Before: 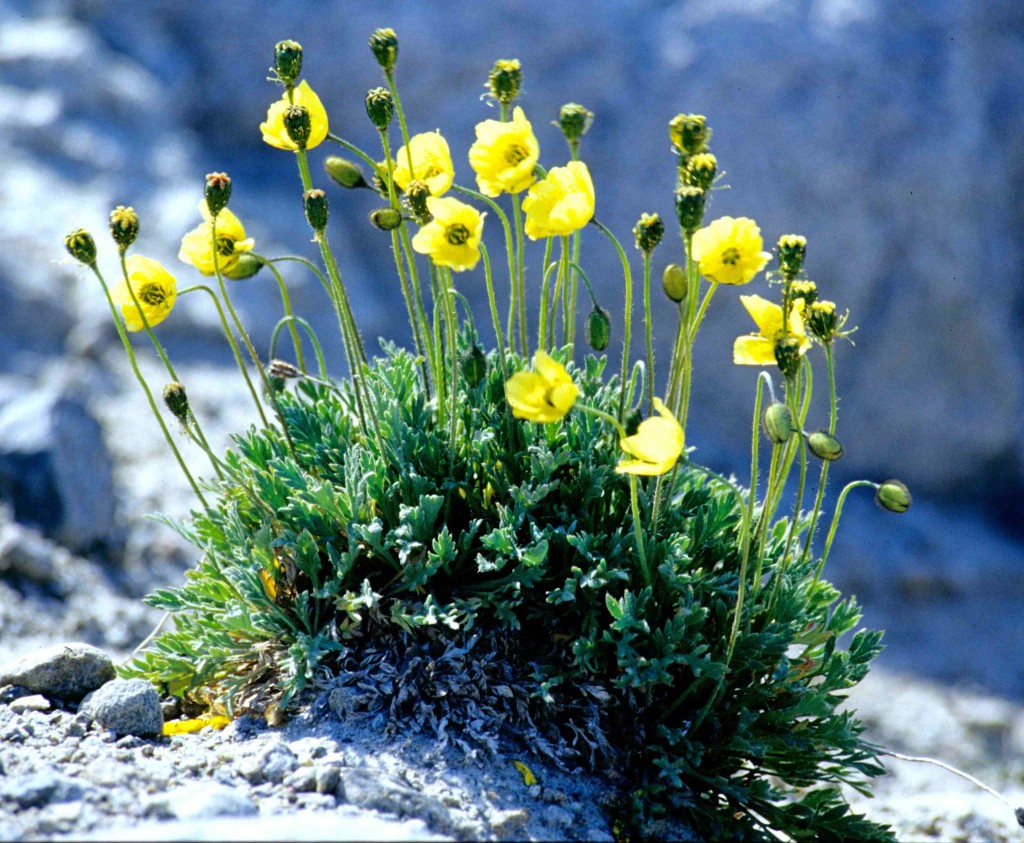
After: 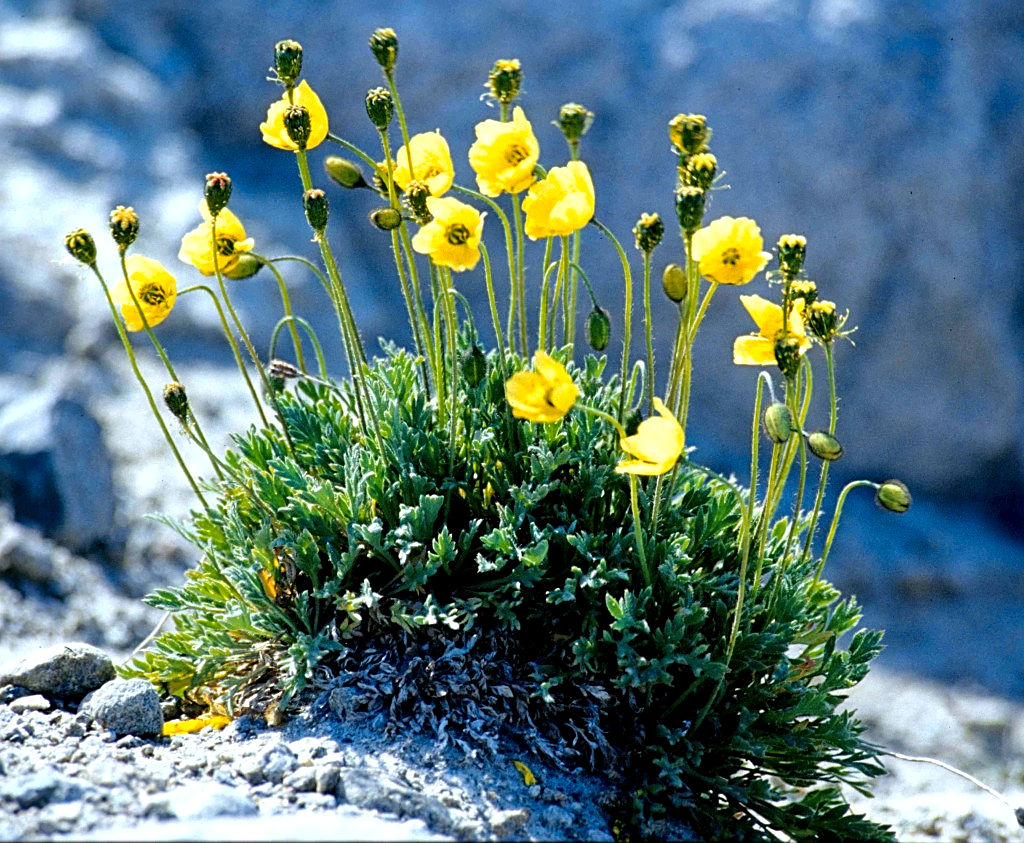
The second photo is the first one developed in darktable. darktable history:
color zones: curves: ch1 [(0.239, 0.552) (0.75, 0.5)]; ch2 [(0.25, 0.462) (0.749, 0.457)]
sharpen: on, module defaults
local contrast: highlights 103%, shadows 103%, detail 119%, midtone range 0.2
